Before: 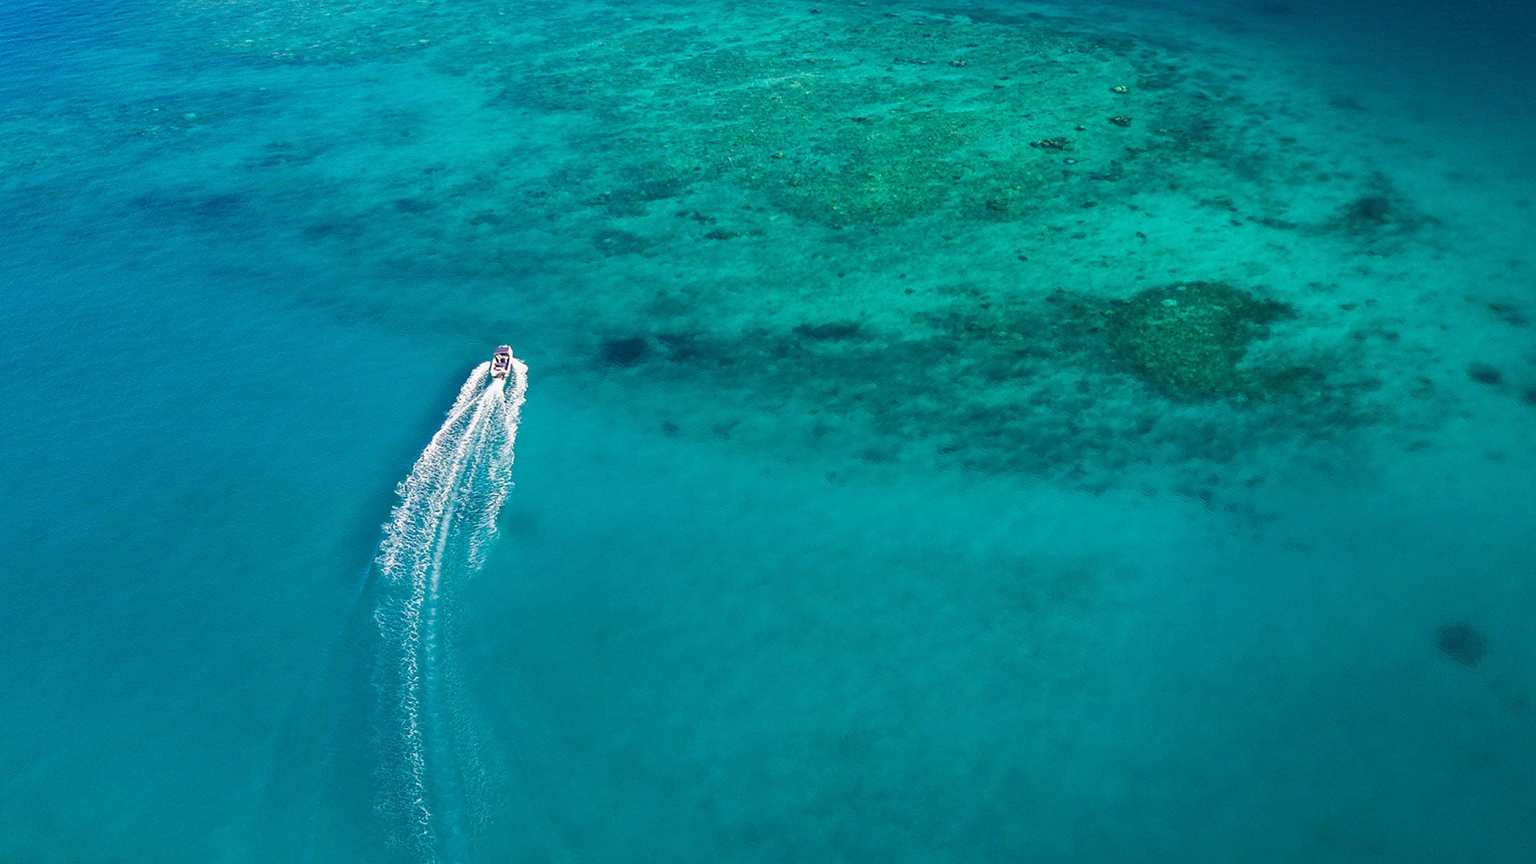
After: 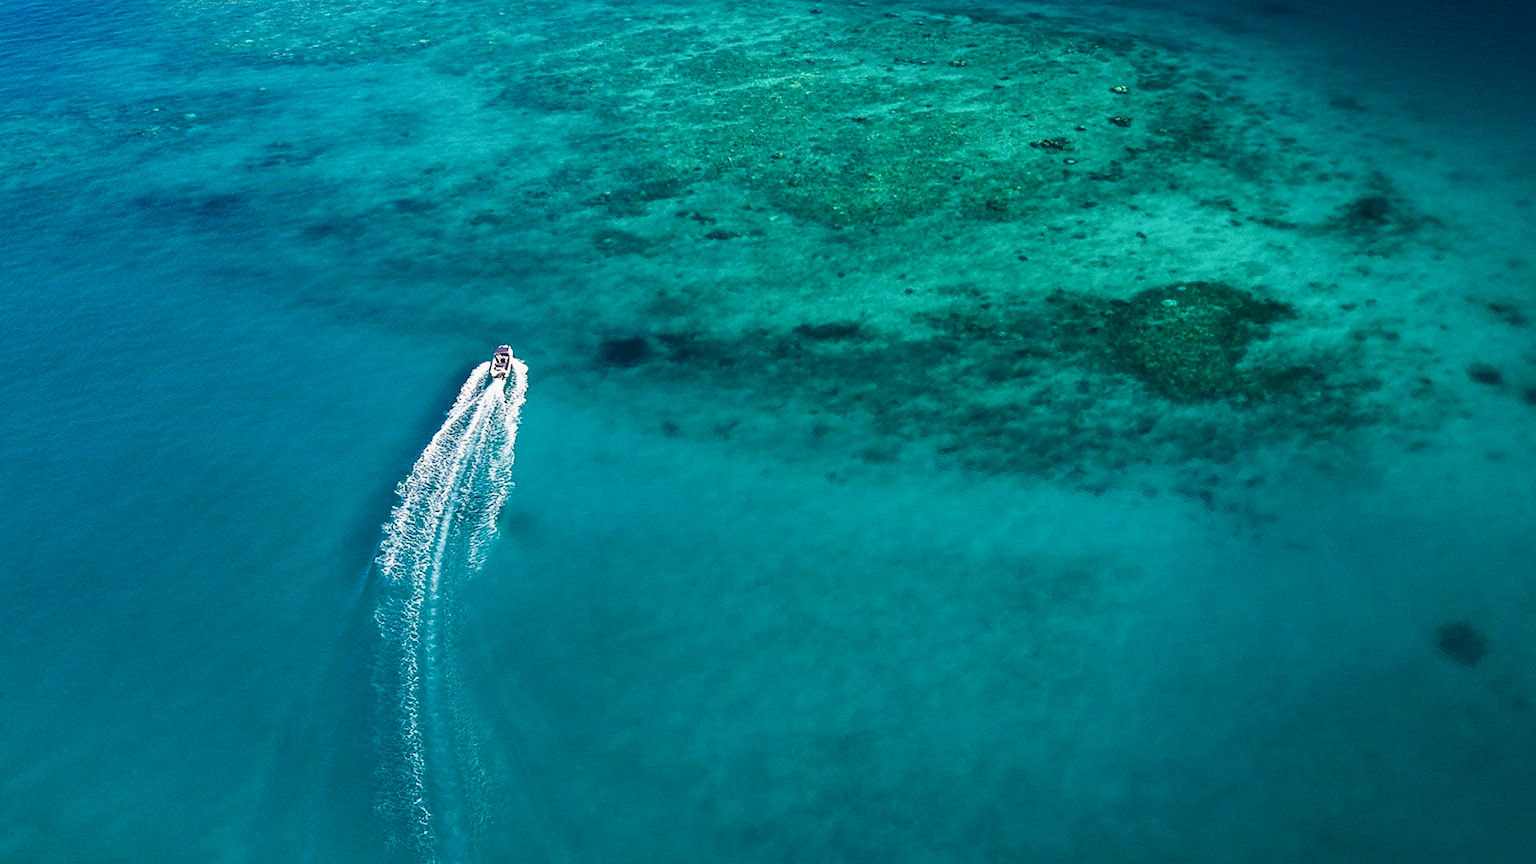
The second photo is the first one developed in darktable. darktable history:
tone curve: curves: ch0 [(0, 0) (0.042, 0.01) (0.223, 0.123) (0.59, 0.574) (0.802, 0.868) (1, 1)], color space Lab, independent channels, preserve colors none
